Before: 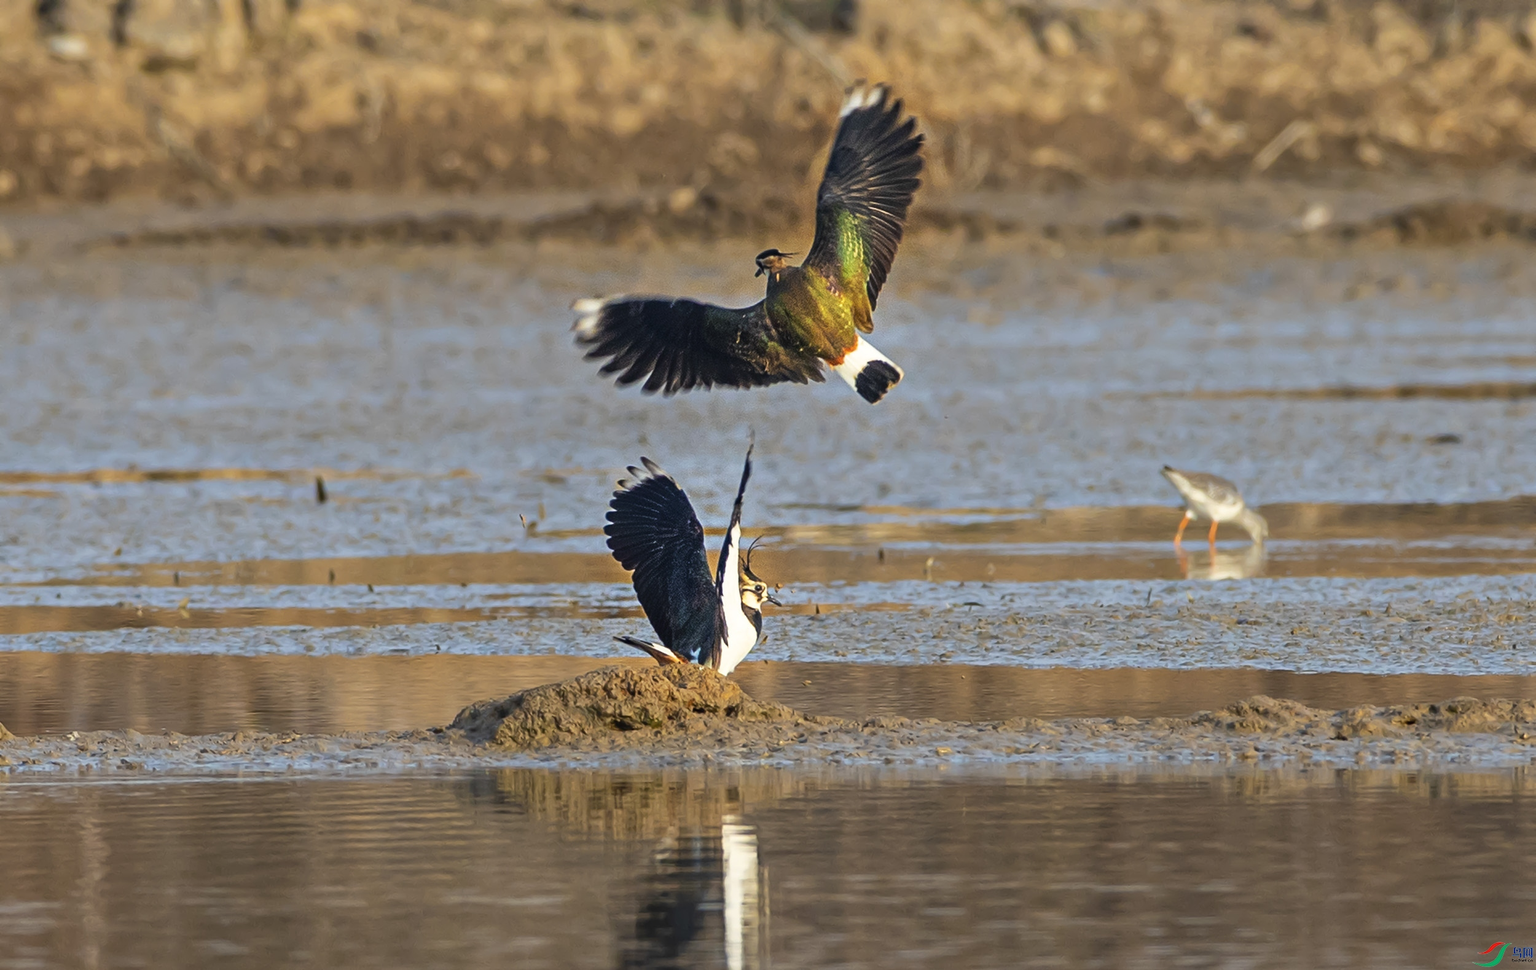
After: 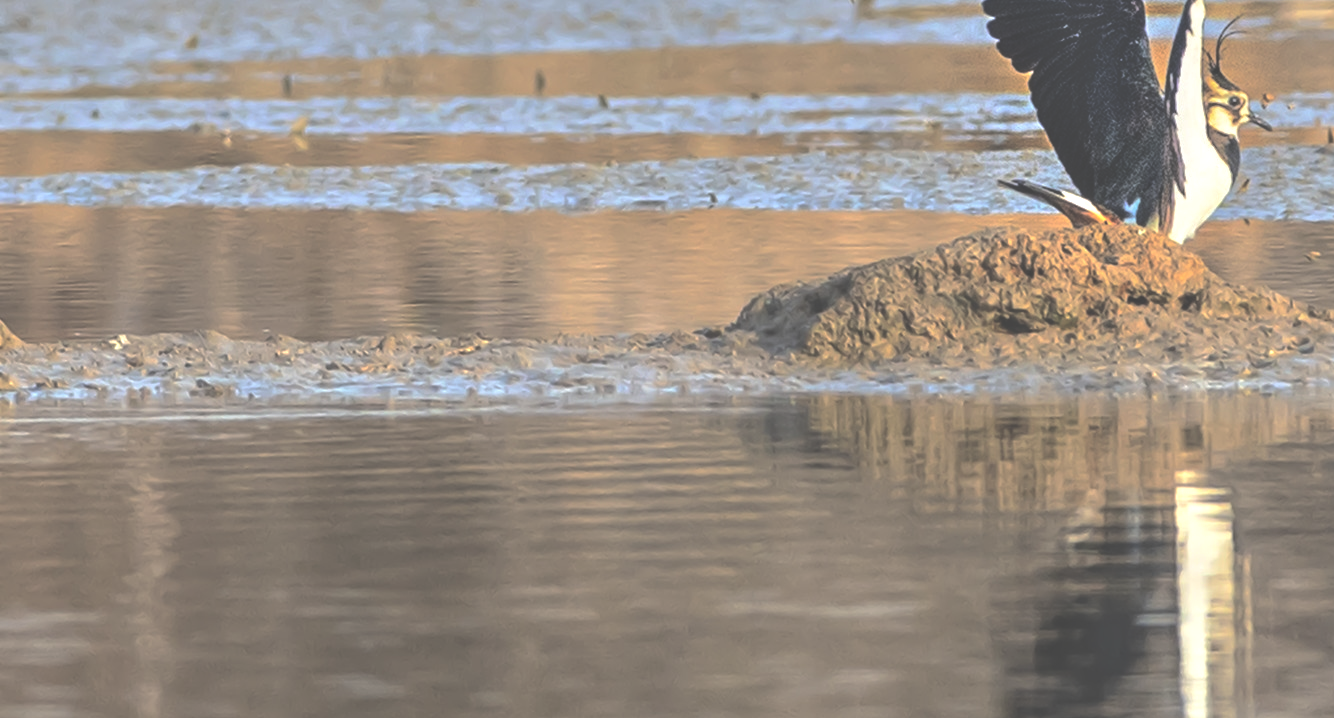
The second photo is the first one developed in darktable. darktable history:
exposure: black level correction -0.072, exposure 0.503 EV, compensate exposure bias true, compensate highlight preservation false
local contrast: on, module defaults
crop and rotate: top 54.272%, right 46.611%, bottom 0.212%
base curve: curves: ch0 [(0, 0) (0.595, 0.418) (1, 1)], preserve colors none
tone curve: curves: ch0 [(0, 0) (0.003, 0.011) (0.011, 0.012) (0.025, 0.013) (0.044, 0.023) (0.069, 0.04) (0.1, 0.06) (0.136, 0.094) (0.177, 0.145) (0.224, 0.213) (0.277, 0.301) (0.335, 0.389) (0.399, 0.473) (0.468, 0.554) (0.543, 0.627) (0.623, 0.694) (0.709, 0.763) (0.801, 0.83) (0.898, 0.906) (1, 1)], color space Lab, independent channels, preserve colors none
tone equalizer: -7 EV -0.645 EV, -6 EV 1.01 EV, -5 EV -0.432 EV, -4 EV 0.404 EV, -3 EV 0.408 EV, -2 EV 0.168 EV, -1 EV -0.159 EV, +0 EV -0.37 EV
